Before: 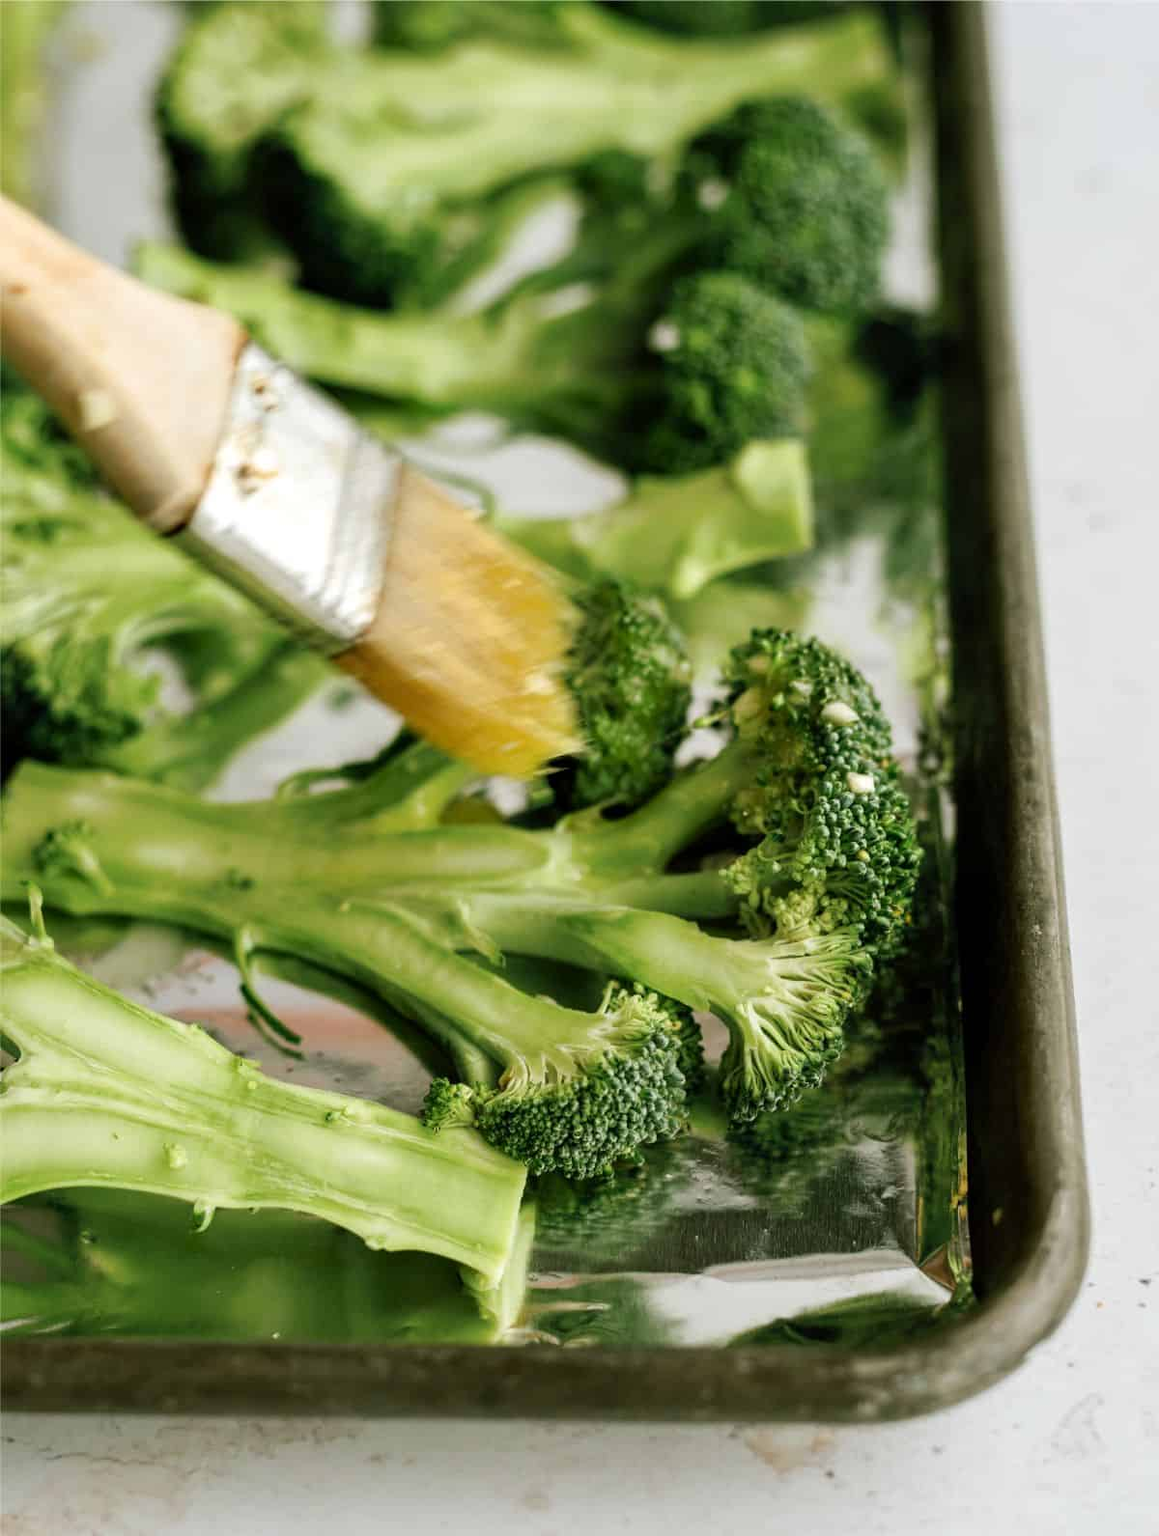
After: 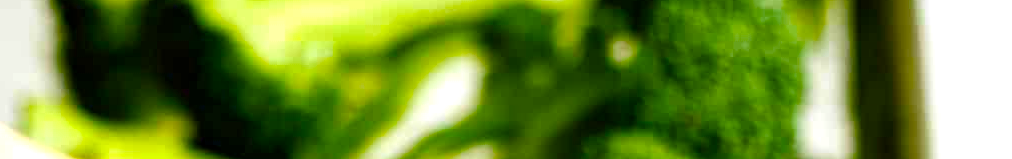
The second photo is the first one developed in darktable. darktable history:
color balance rgb: linear chroma grading › global chroma 25%, perceptual saturation grading › global saturation 45%, perceptual saturation grading › highlights -50%, perceptual saturation grading › shadows 30%, perceptual brilliance grading › global brilliance 18%, global vibrance 40%
contrast brightness saturation: contrast 0.05
crop and rotate: left 9.644%, top 9.491%, right 6.021%, bottom 80.509%
levels: mode automatic, gray 50.8%
